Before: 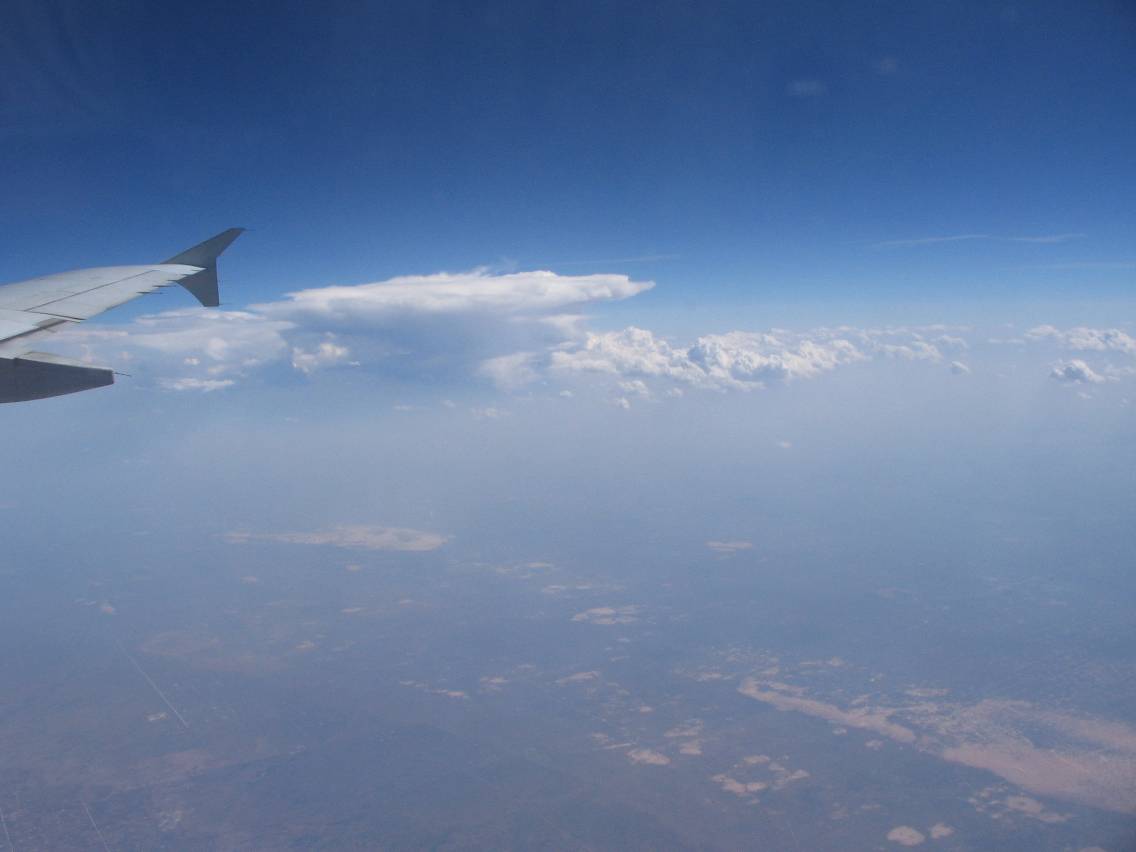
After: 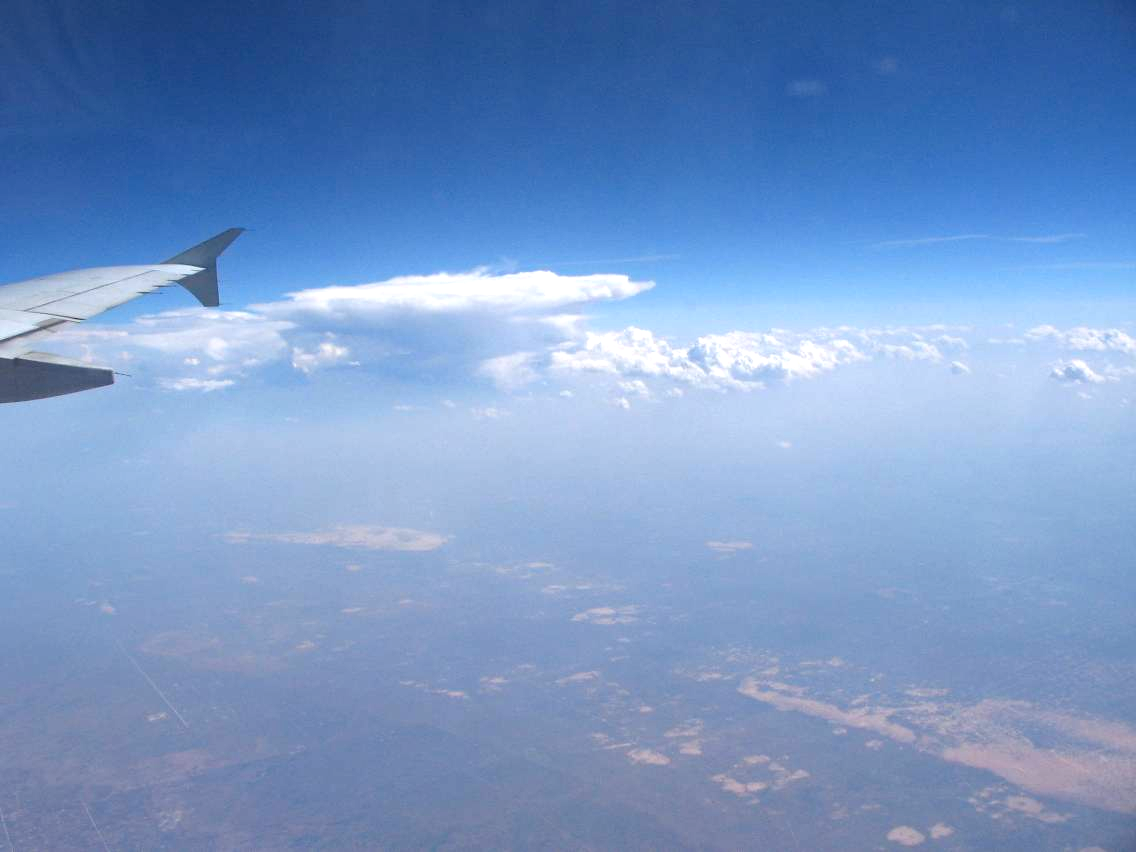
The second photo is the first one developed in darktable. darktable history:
exposure: exposure 0.735 EV, compensate highlight preservation false
haze removal: compatibility mode true, adaptive false
